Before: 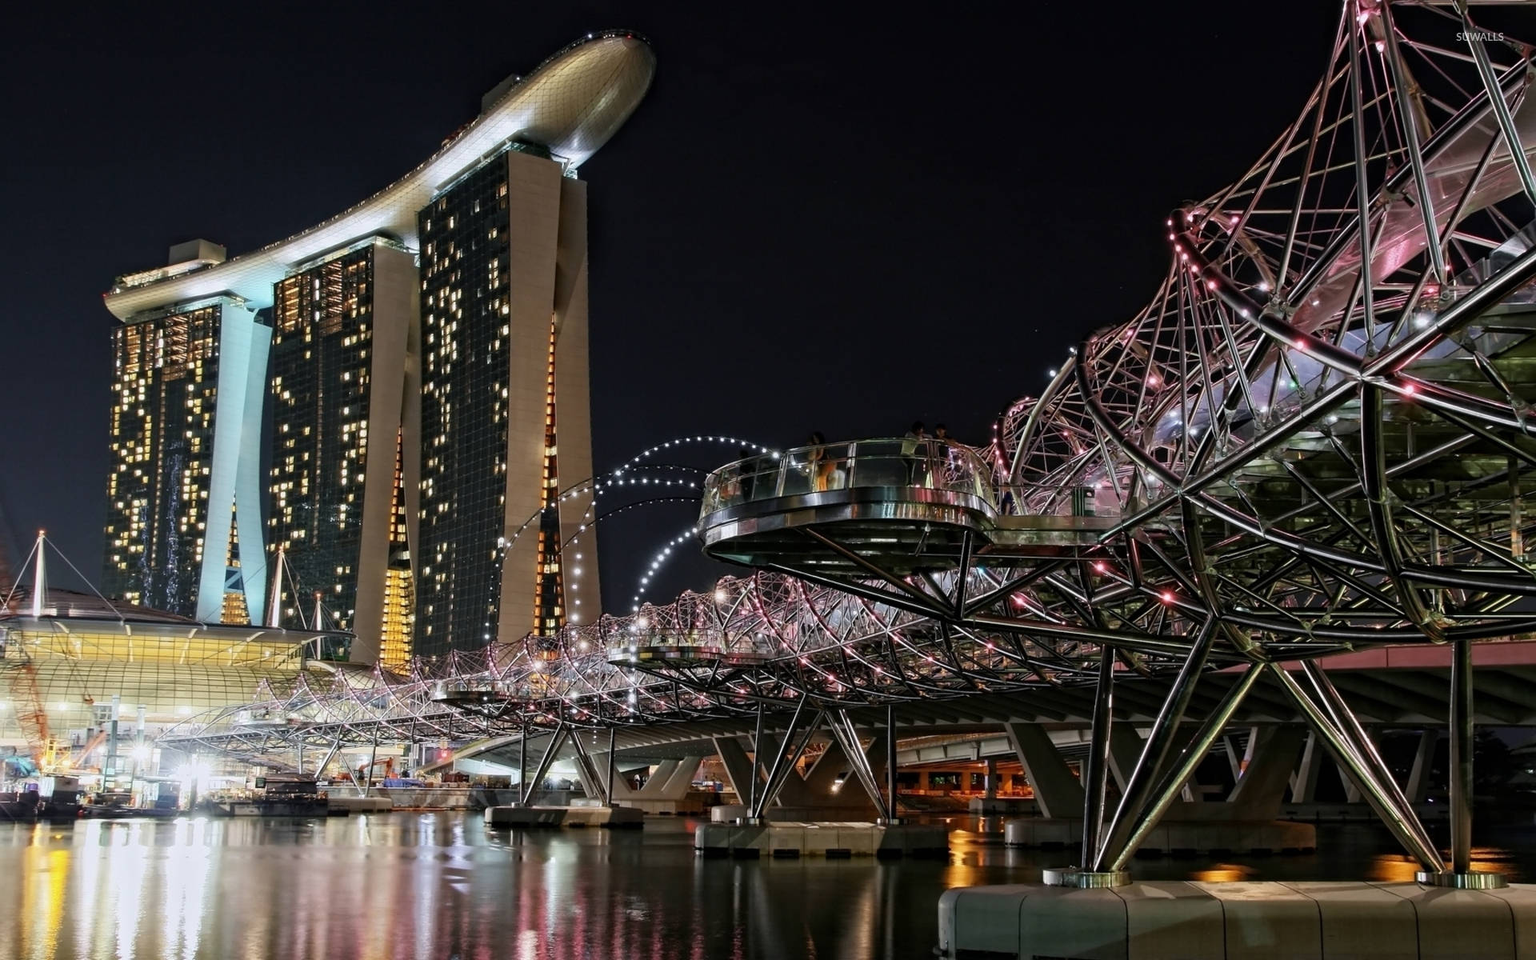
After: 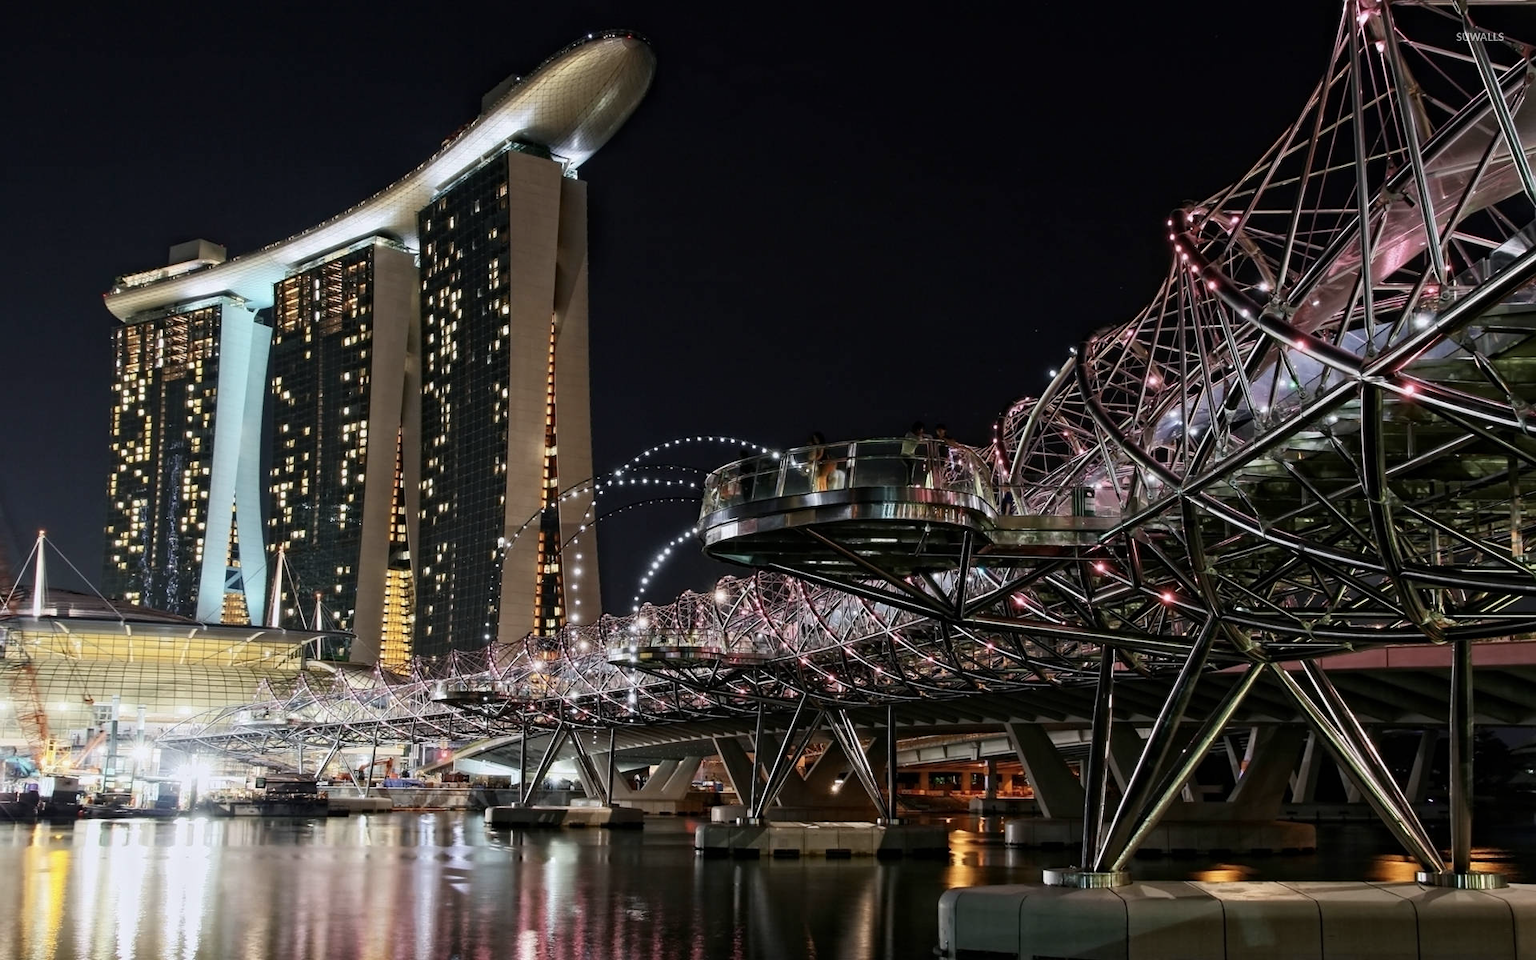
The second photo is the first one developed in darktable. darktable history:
contrast brightness saturation: contrast 0.114, saturation -0.162
